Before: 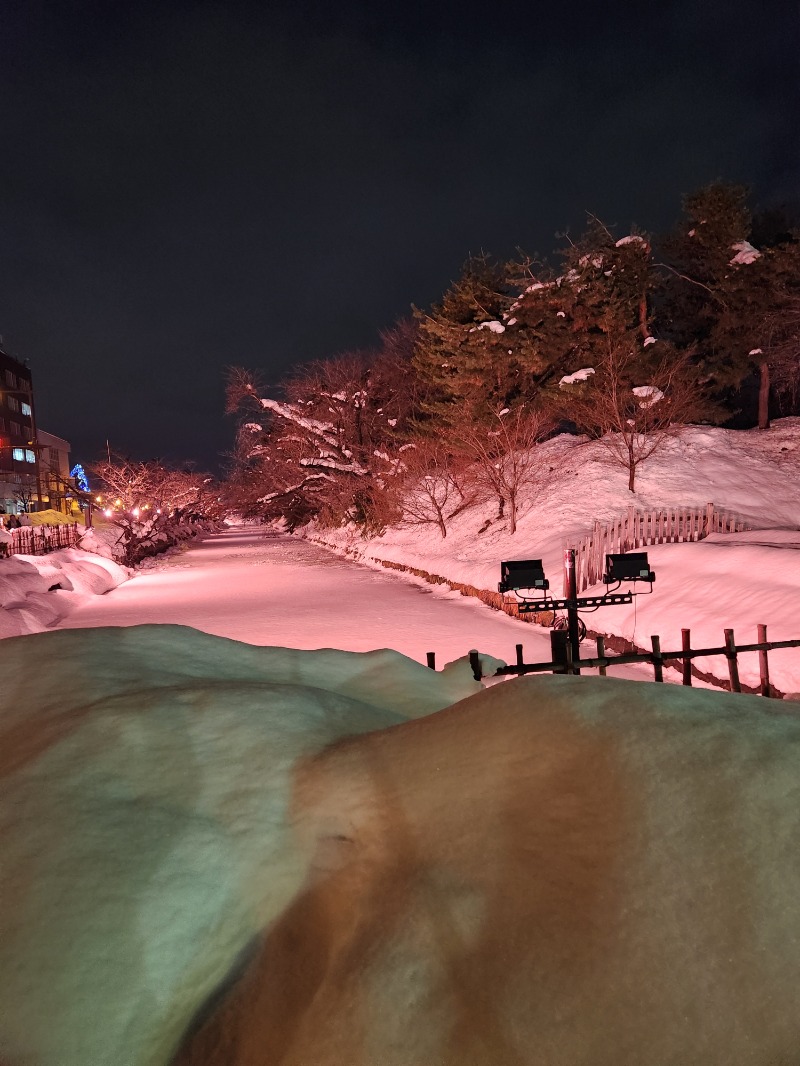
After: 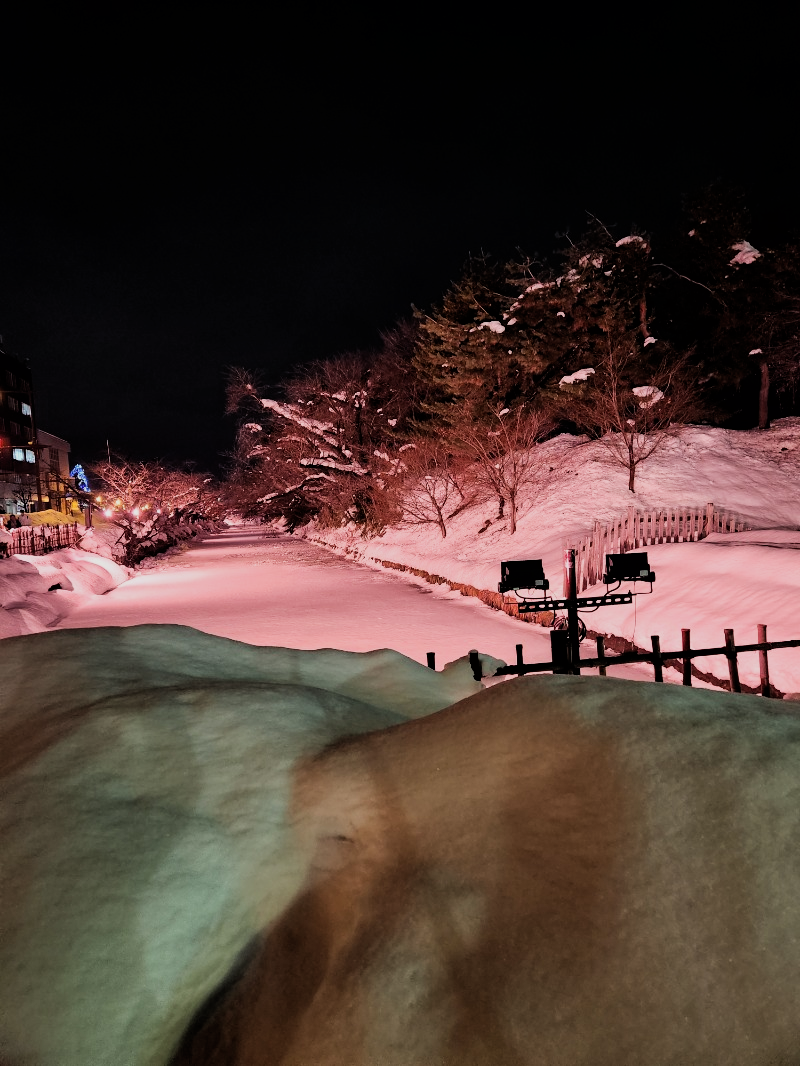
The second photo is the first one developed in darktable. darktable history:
filmic rgb: black relative exposure -5.11 EV, white relative exposure 3.96 EV, hardness 2.9, contrast 1.299, highlights saturation mix -29.76%
